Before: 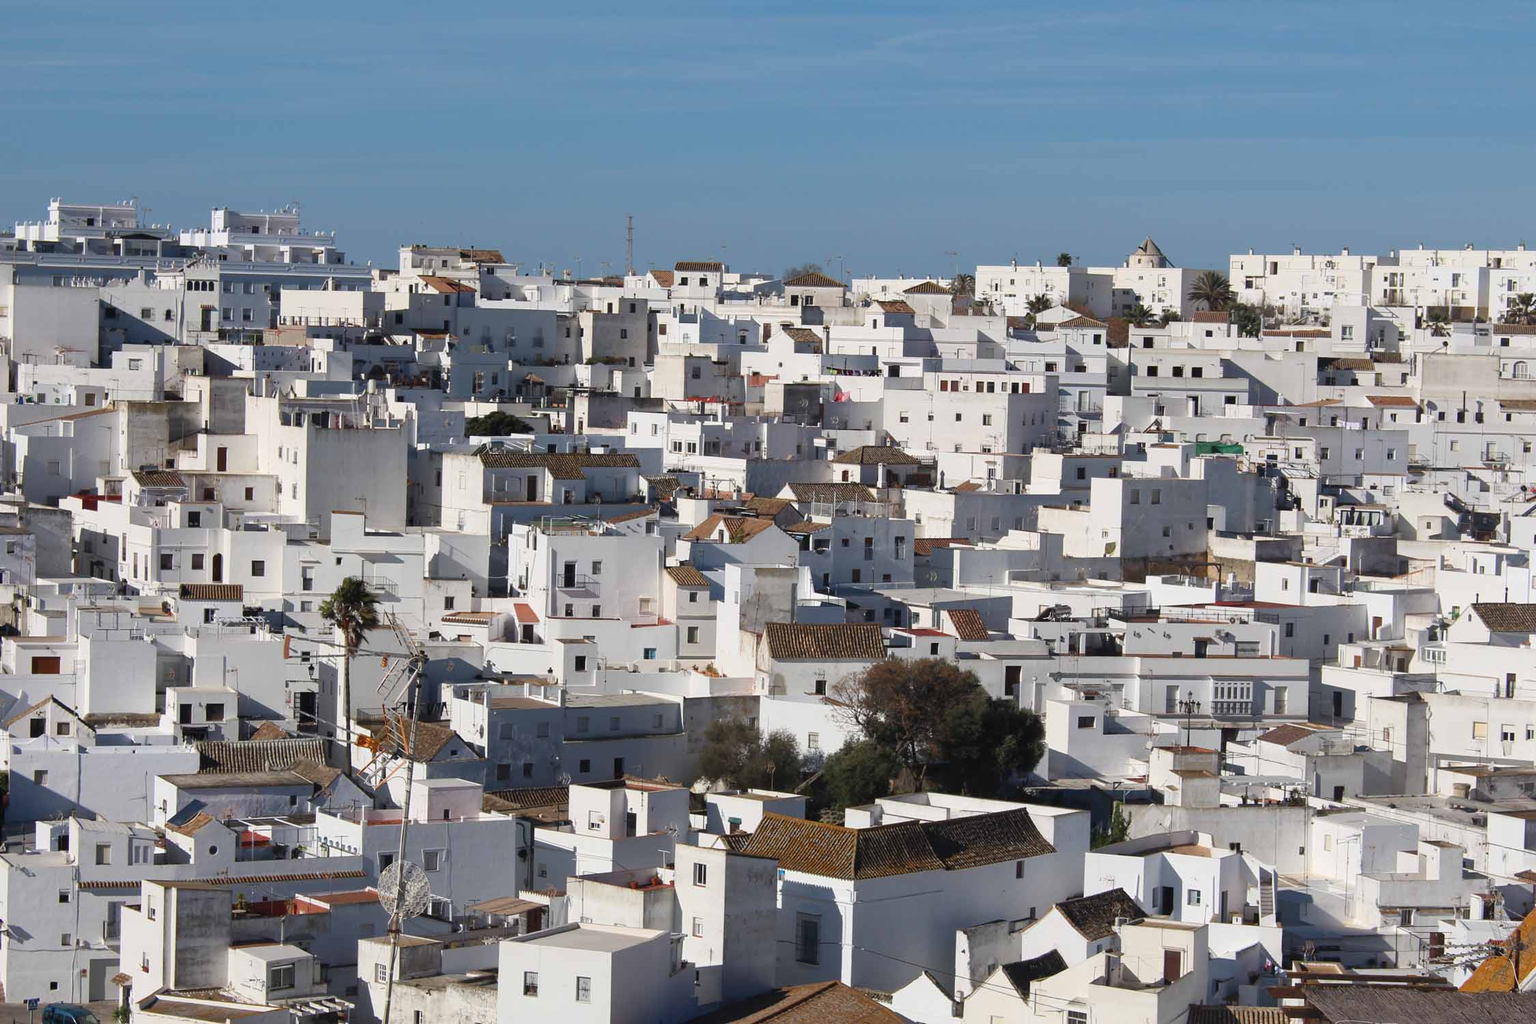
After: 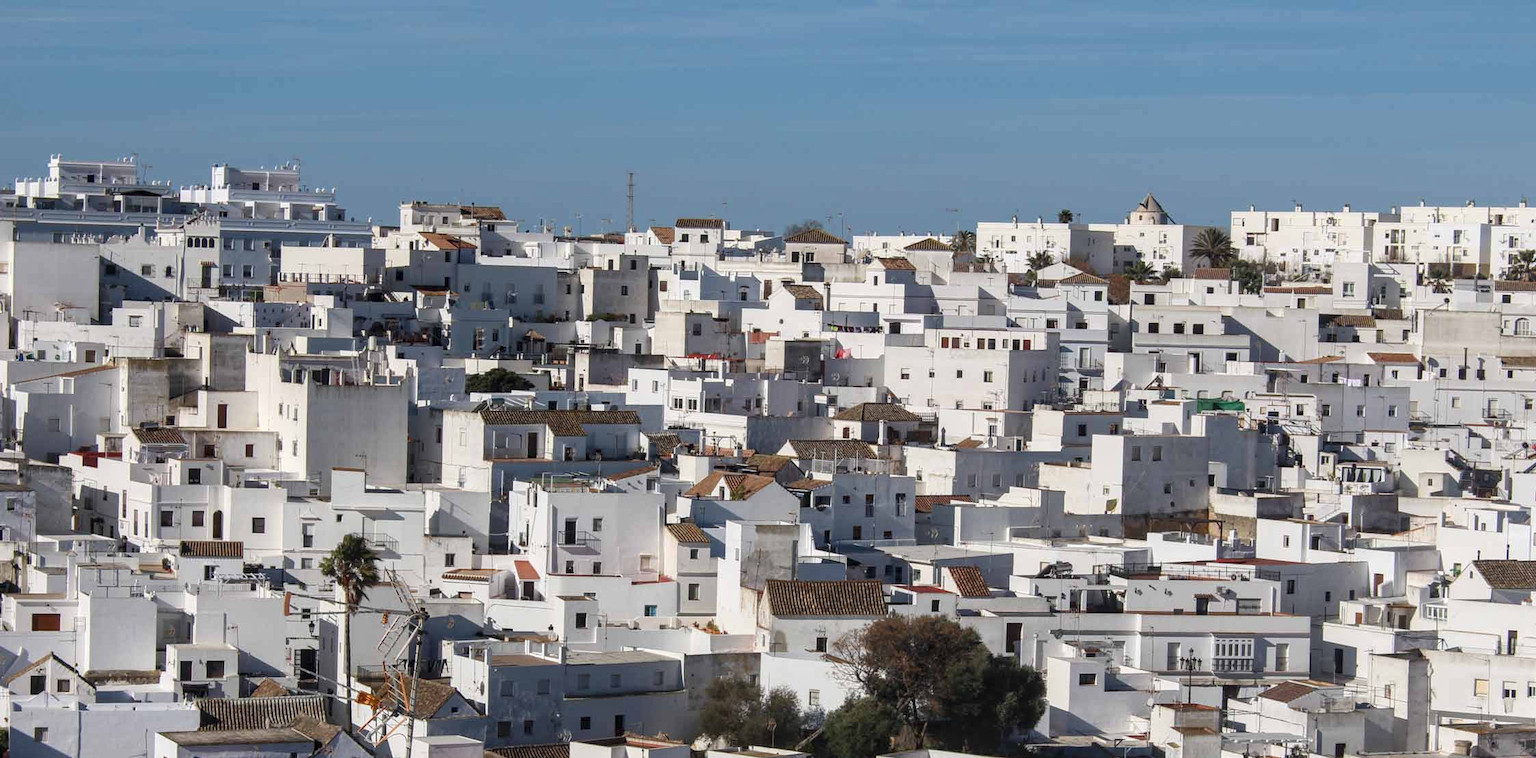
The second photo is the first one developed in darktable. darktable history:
crop: top 4.306%, bottom 21.636%
local contrast: on, module defaults
